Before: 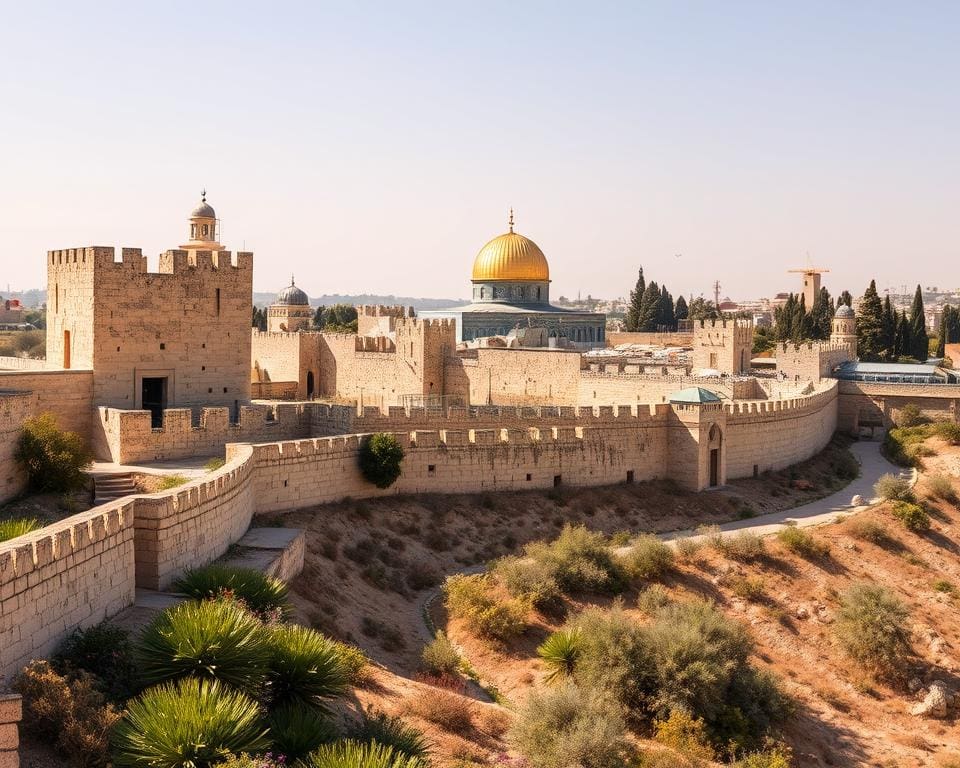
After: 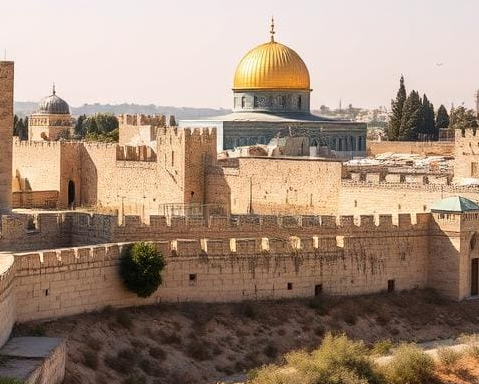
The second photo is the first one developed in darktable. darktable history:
crop: left 25%, top 25%, right 25%, bottom 25%
color contrast: green-magenta contrast 0.96
tone equalizer: on, module defaults
